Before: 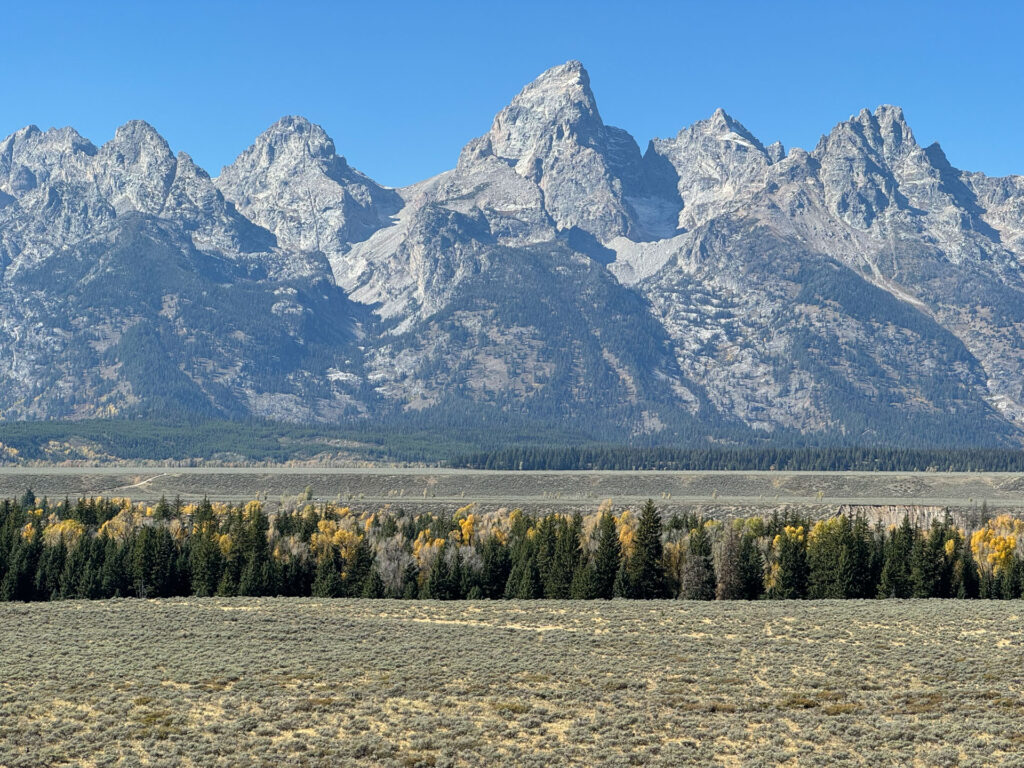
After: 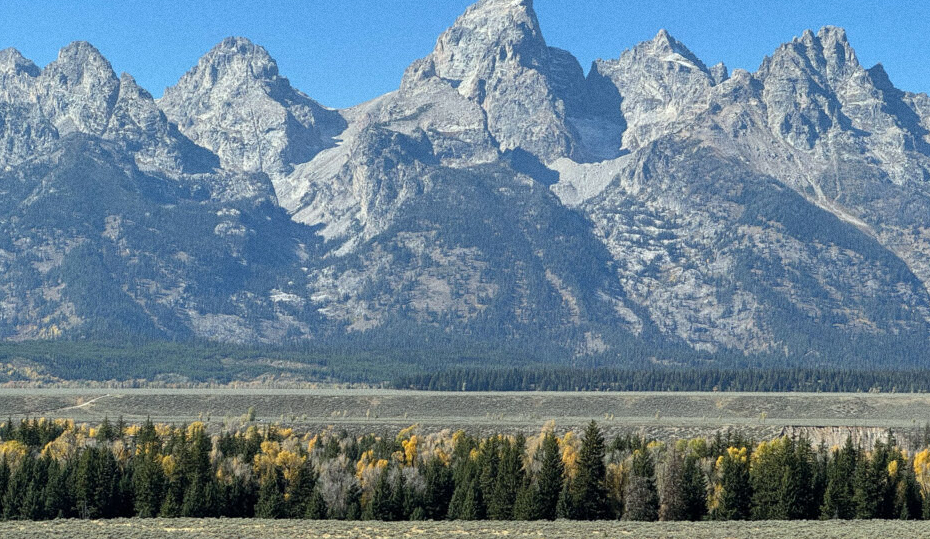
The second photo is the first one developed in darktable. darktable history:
crop: left 5.596%, top 10.314%, right 3.534%, bottom 19.395%
grain: coarseness 0.09 ISO
white balance: red 0.978, blue 0.999
